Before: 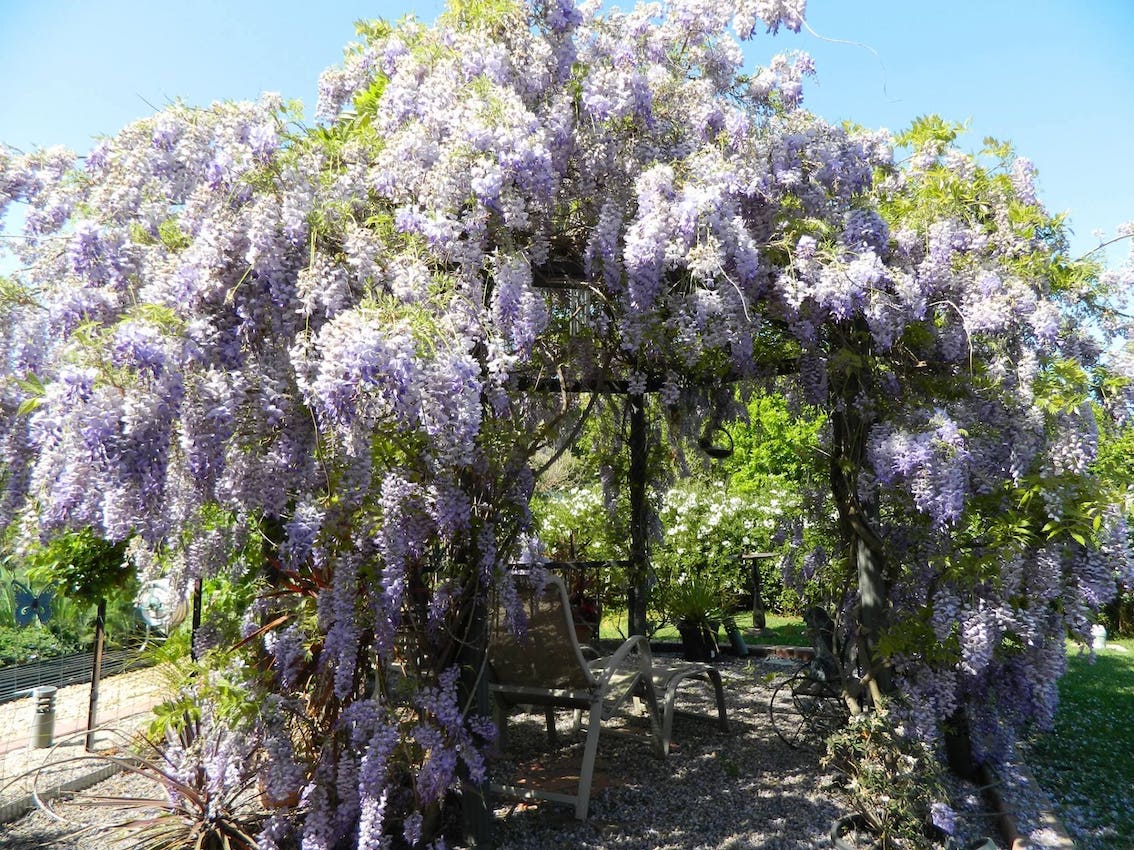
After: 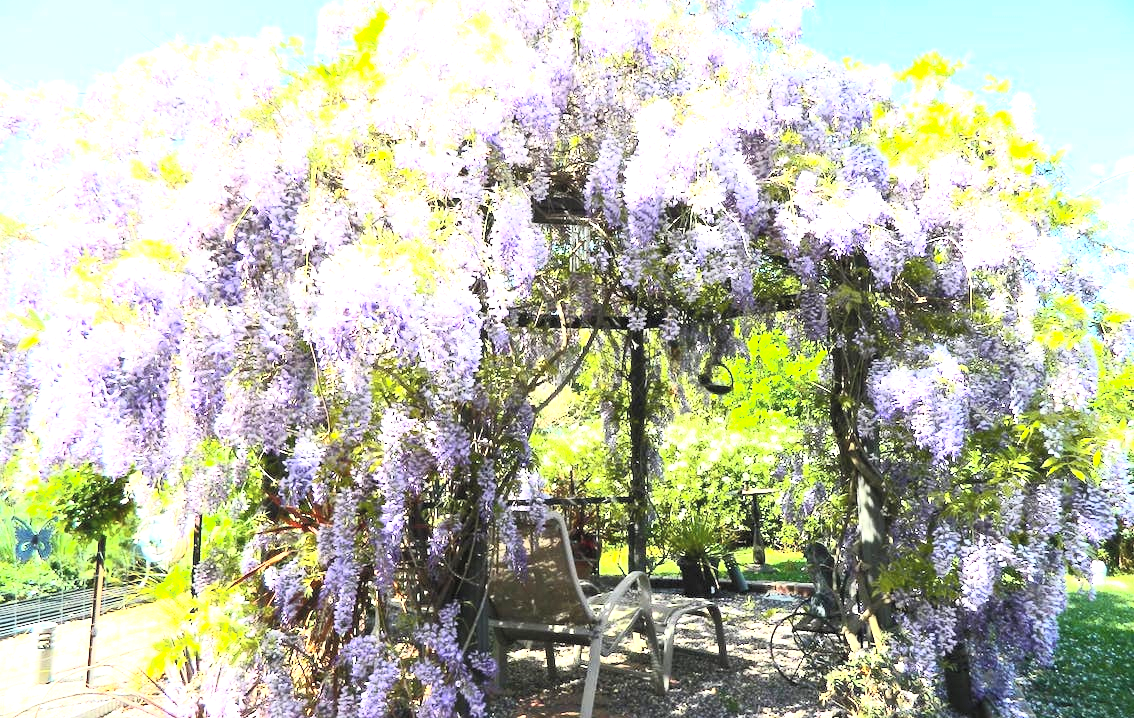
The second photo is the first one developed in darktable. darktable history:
exposure: exposure 1 EV, compensate exposure bias true, compensate highlight preservation false
color balance rgb: perceptual saturation grading › global saturation 15.076%, perceptual brilliance grading › highlights 9.858%, perceptual brilliance grading › mid-tones 5.716%, contrast 4.745%
contrast brightness saturation: contrast 0.371, brightness 0.529
crop: top 7.573%, bottom 7.918%
